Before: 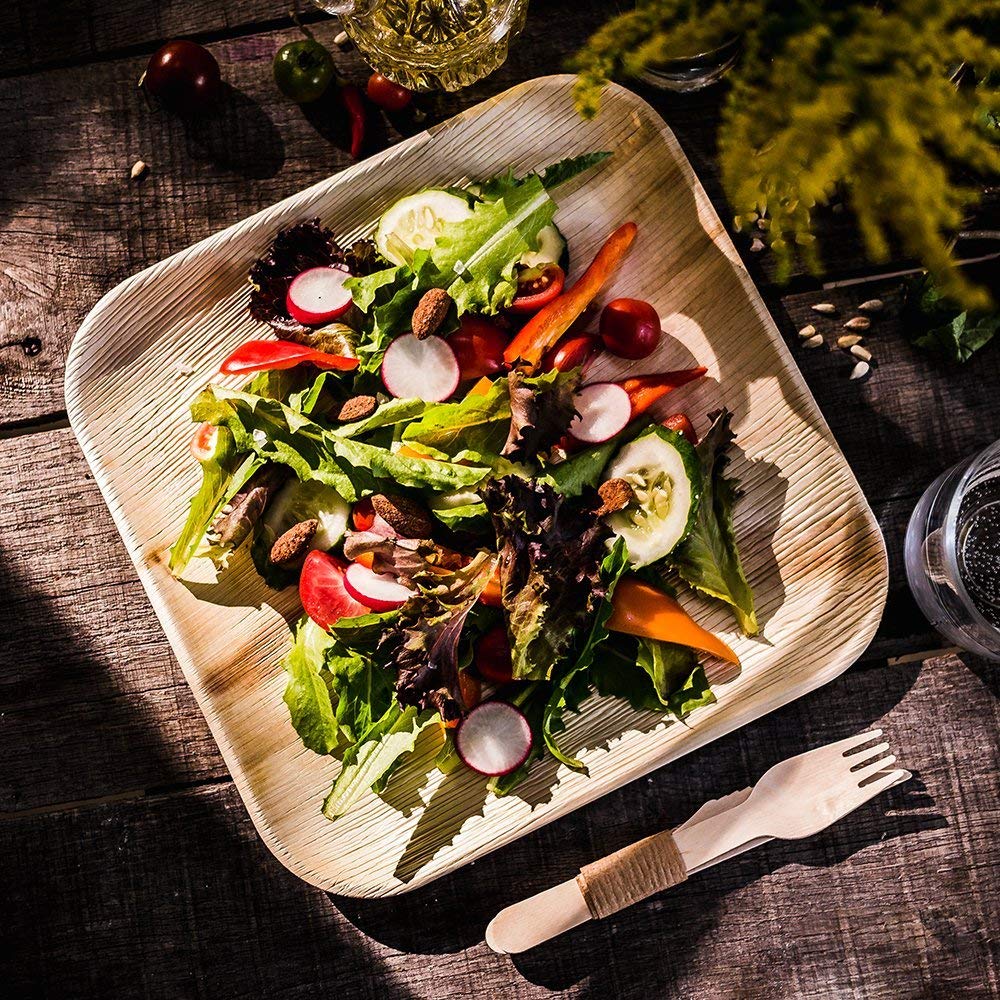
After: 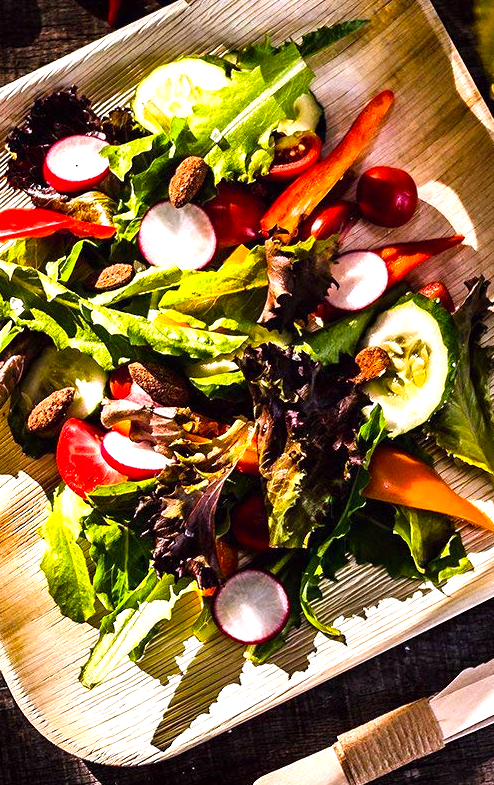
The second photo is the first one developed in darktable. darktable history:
crop and rotate: angle 0.02°, left 24.353%, top 13.219%, right 26.156%, bottom 8.224%
color balance: lift [1, 1.001, 0.999, 1.001], gamma [1, 1.004, 1.007, 0.993], gain [1, 0.991, 0.987, 1.013], contrast 7.5%, contrast fulcrum 10%, output saturation 115%
white balance: red 0.98, blue 1.034
exposure: exposure 0.515 EV, compensate highlight preservation false
